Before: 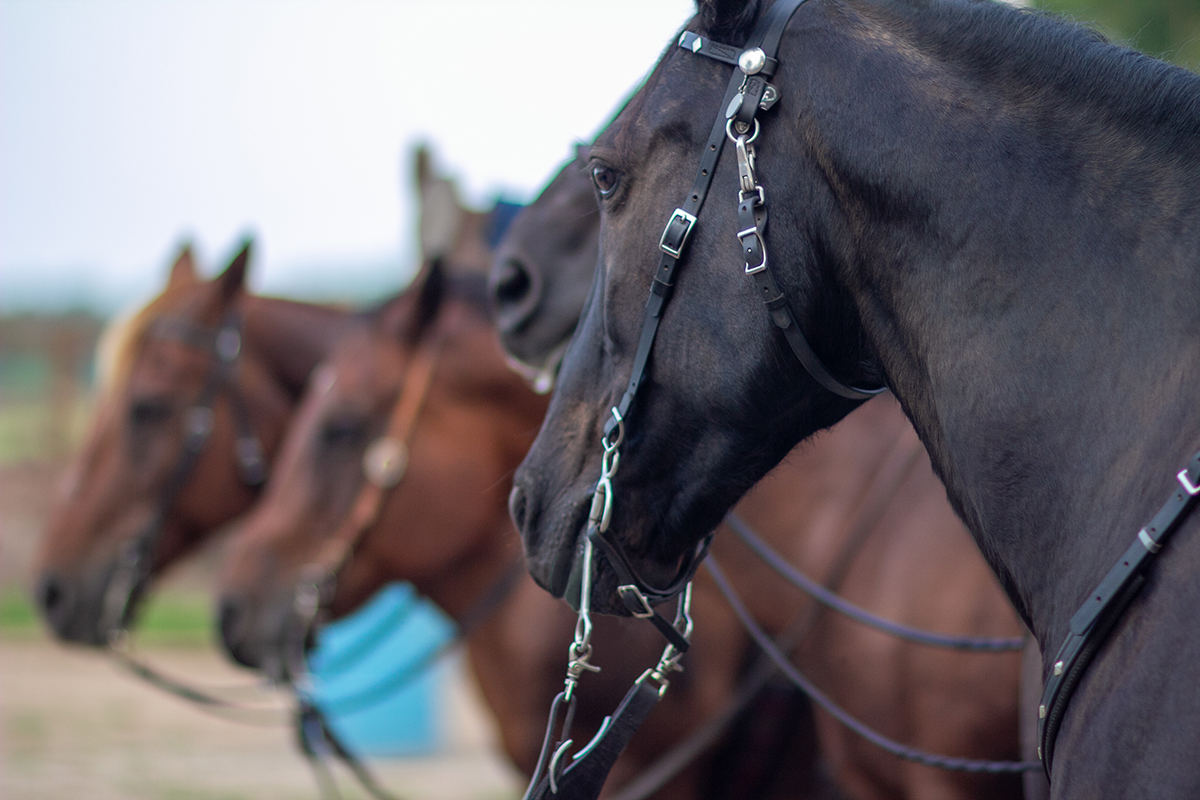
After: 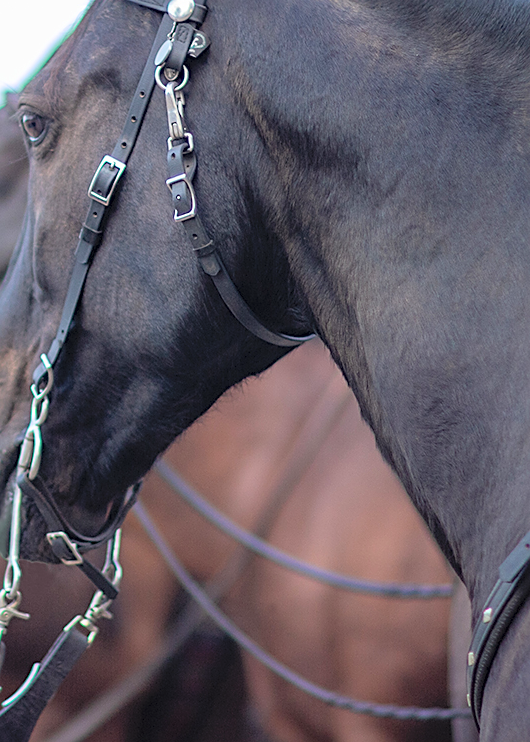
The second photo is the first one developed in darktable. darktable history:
crop: left 47.628%, top 6.643%, right 7.874%
sharpen: on, module defaults
white balance: emerald 1
contrast brightness saturation: contrast 0.1, brightness 0.3, saturation 0.14
